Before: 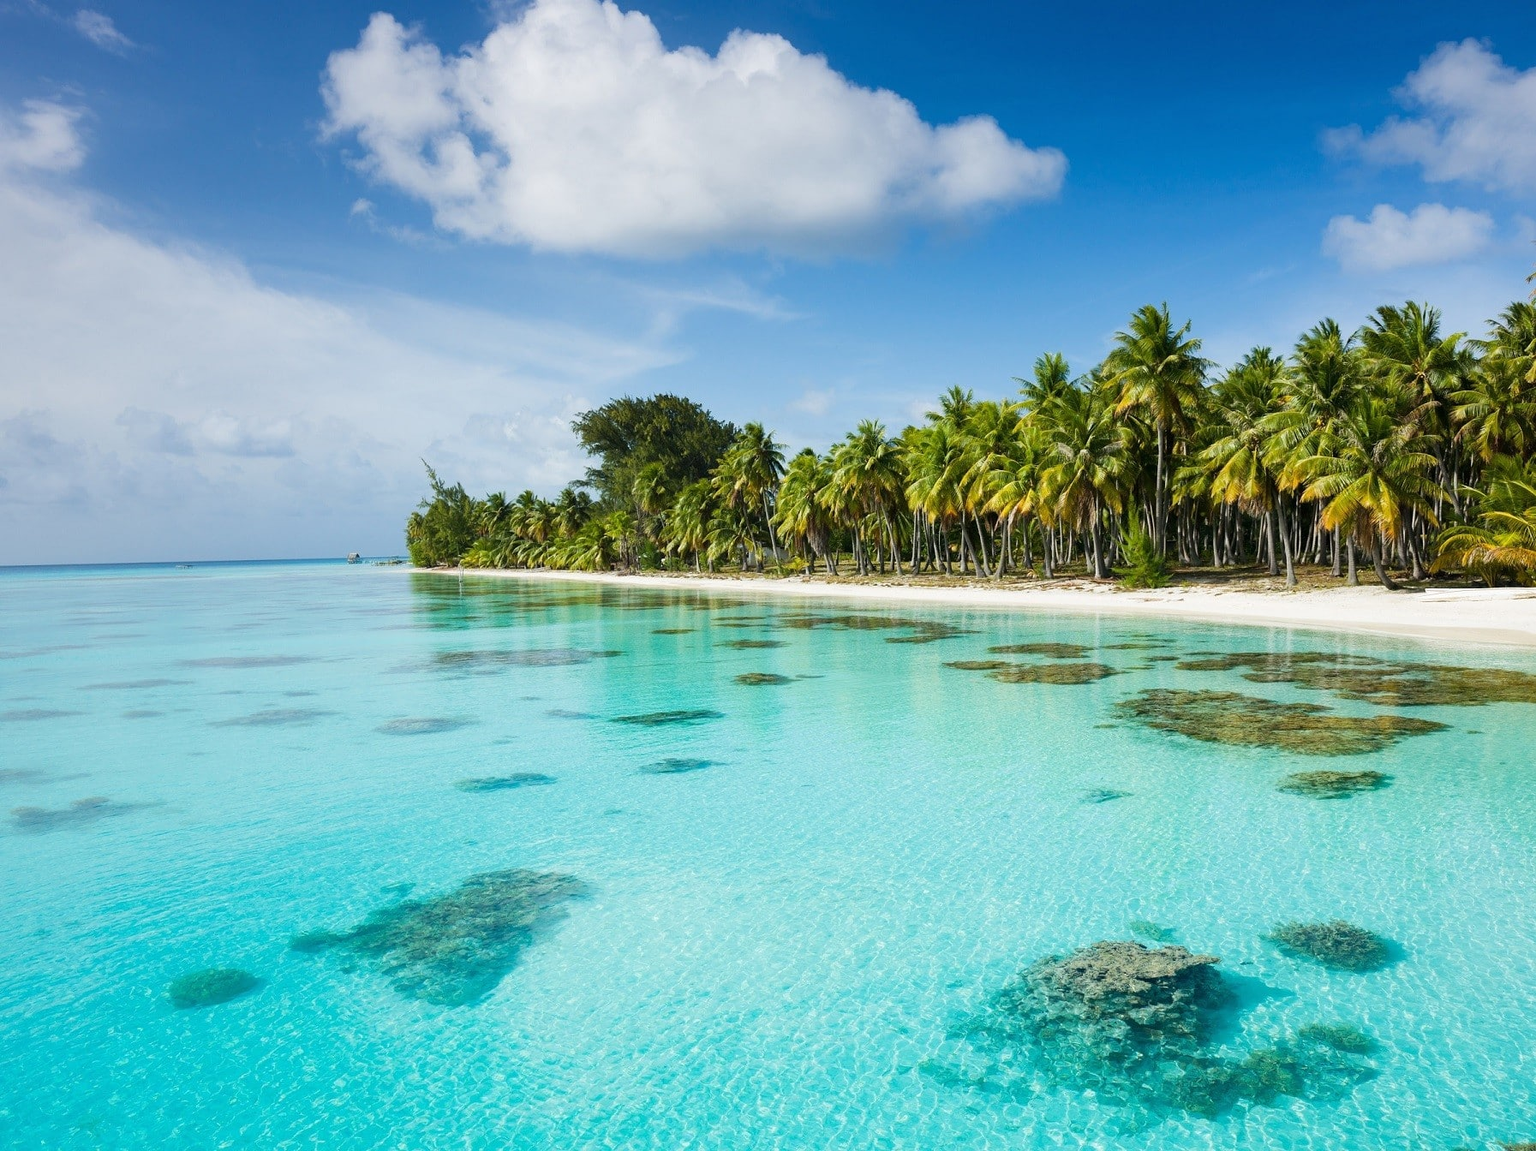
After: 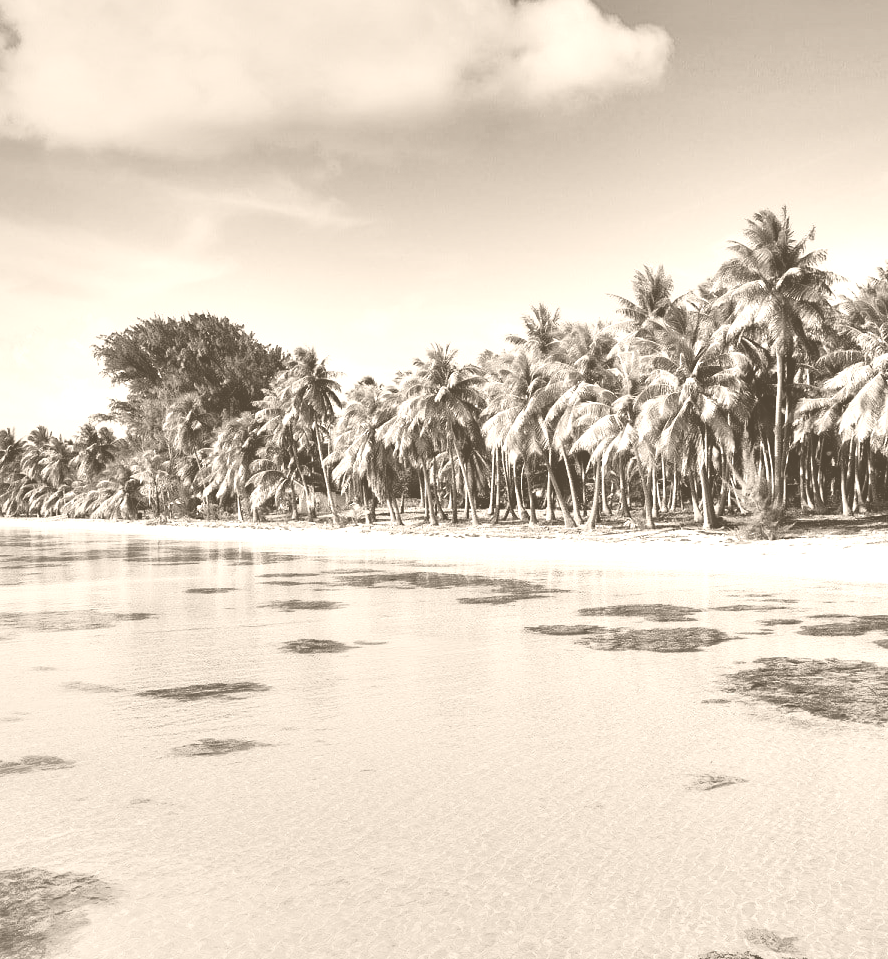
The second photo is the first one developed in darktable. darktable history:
crop: left 32.075%, top 10.976%, right 18.355%, bottom 17.596%
contrast brightness saturation: saturation -0.05
exposure: black level correction 0, exposure 0.7 EV, compensate exposure bias true, compensate highlight preservation false
sigmoid: contrast 1.7, skew -0.2, preserve hue 0%, red attenuation 0.1, red rotation 0.035, green attenuation 0.1, green rotation -0.017, blue attenuation 0.15, blue rotation -0.052, base primaries Rec2020
shadows and highlights: shadows 80.73, white point adjustment -9.07, highlights -61.46, soften with gaussian
colorize: hue 34.49°, saturation 35.33%, source mix 100%, version 1
